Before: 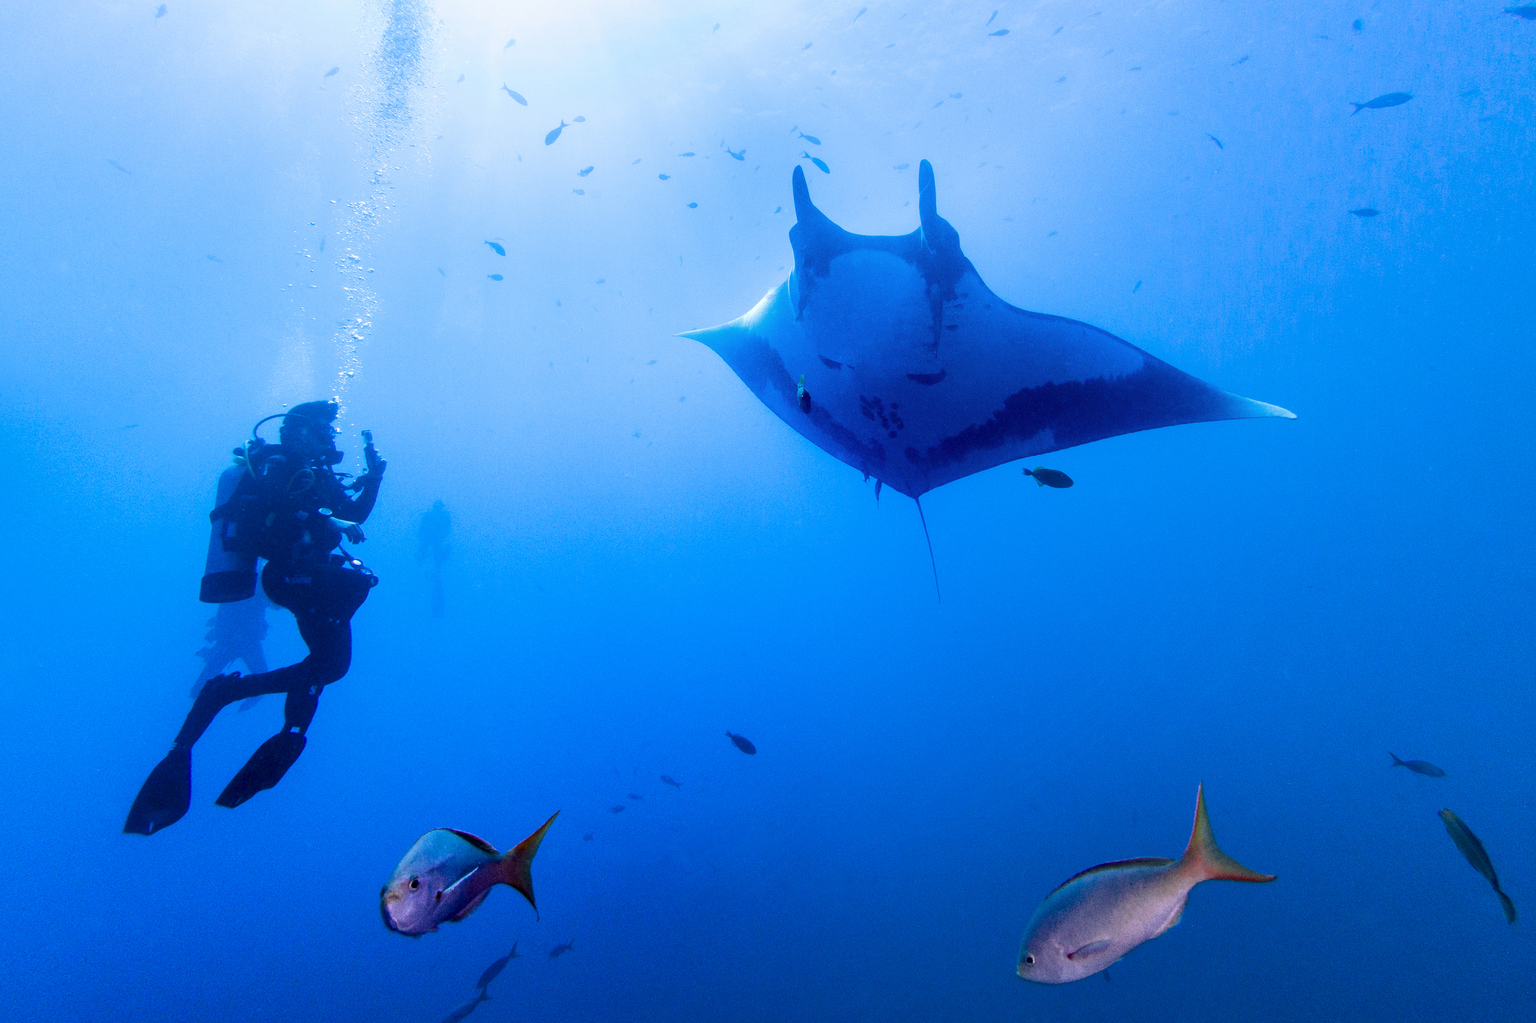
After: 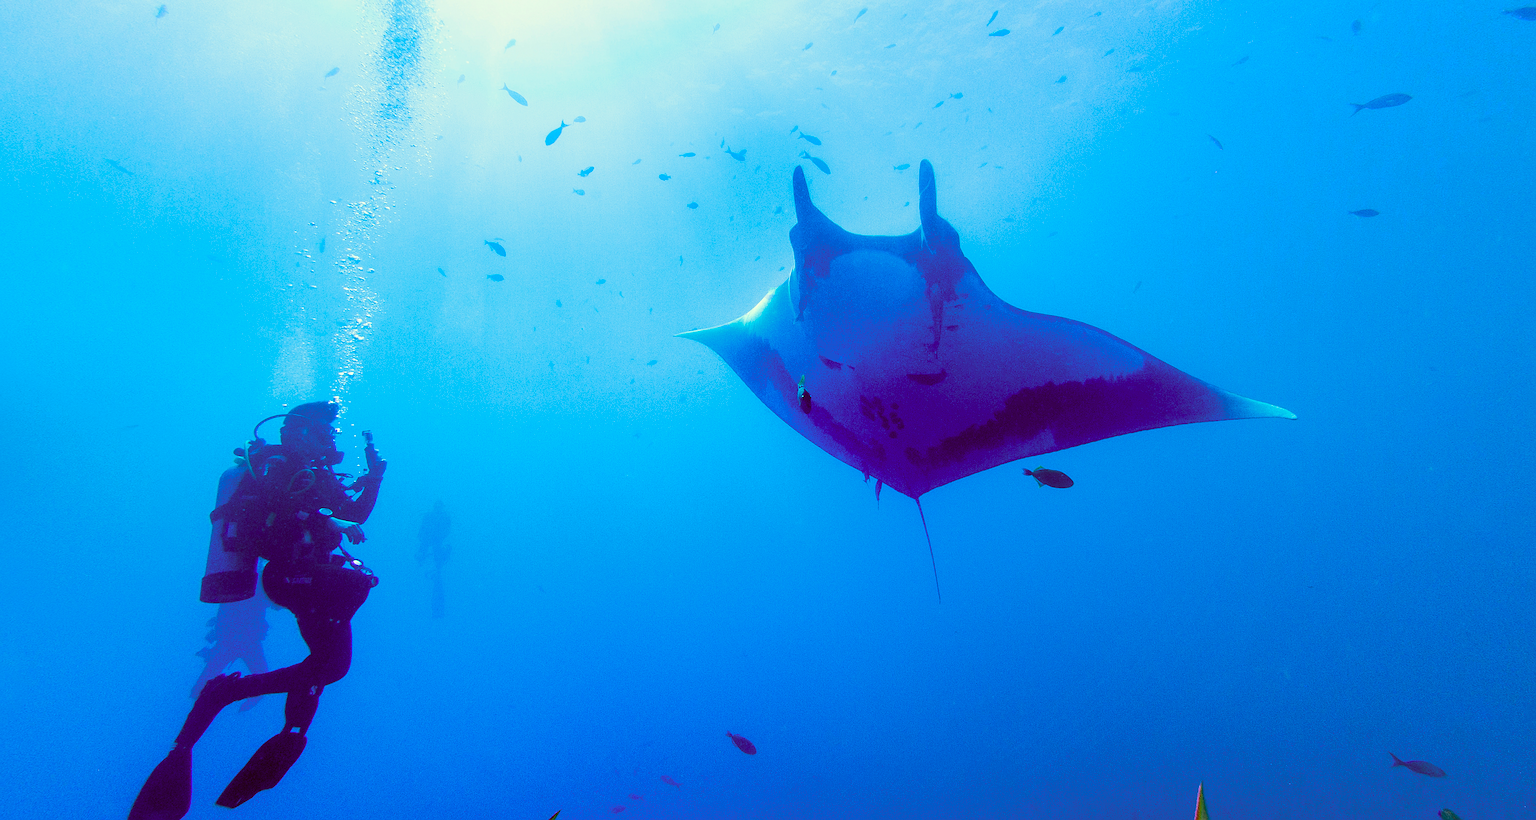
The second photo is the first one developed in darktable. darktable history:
tone equalizer: edges refinement/feathering 500, mask exposure compensation -1.57 EV, preserve details no
color balance rgb: highlights gain › luminance 6.041%, highlights gain › chroma 1.231%, highlights gain › hue 89.55°, linear chroma grading › global chroma 14.861%, perceptual saturation grading › global saturation 19.731%, contrast -10.479%
crop: bottom 19.718%
sharpen: on, module defaults
shadows and highlights: shadows -11.63, white point adjustment 3.96, highlights 26.7
color correction: highlights a* -5.53, highlights b* 9.8, shadows a* 9.93, shadows b* 24.73
